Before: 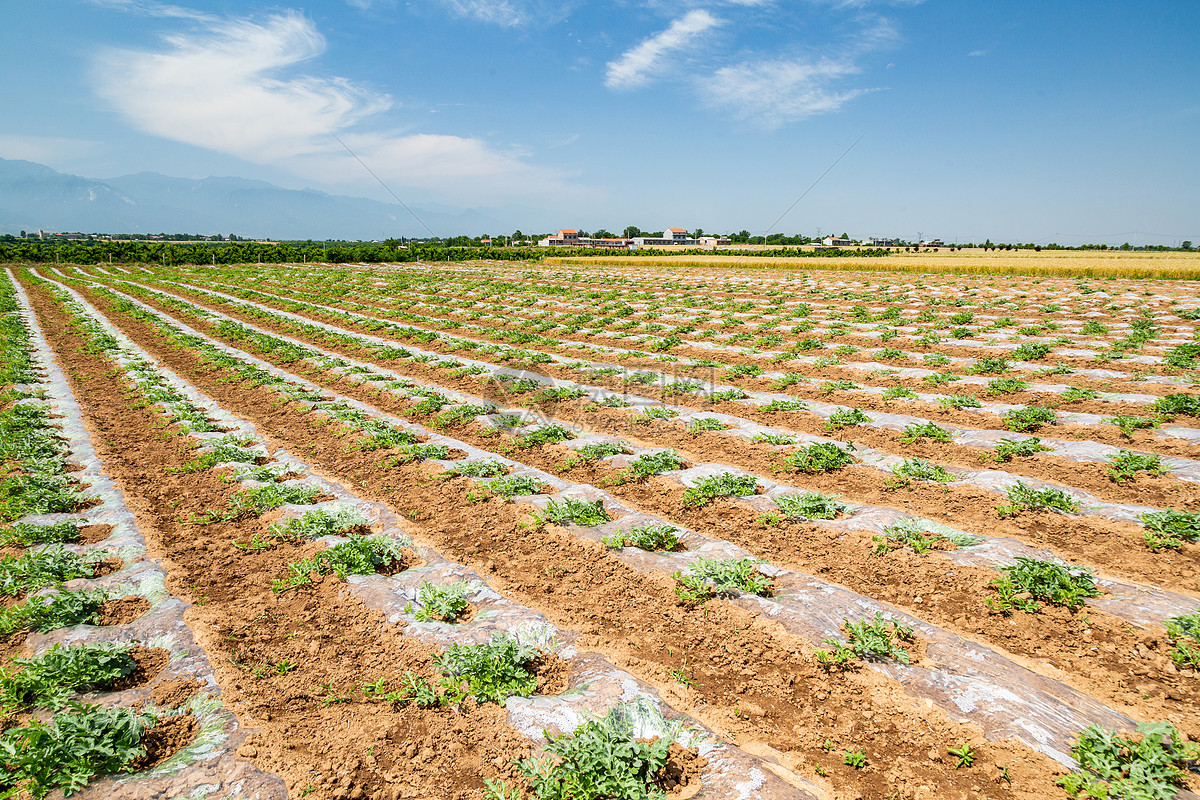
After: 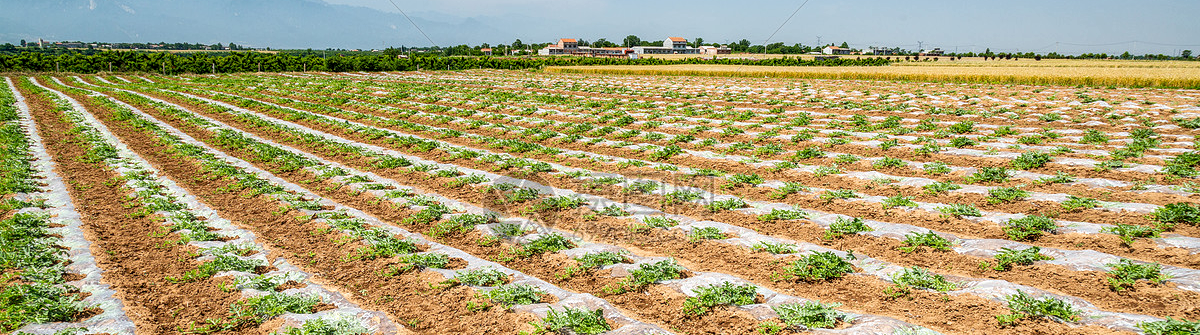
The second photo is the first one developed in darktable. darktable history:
local contrast: on, module defaults
crop and rotate: top 23.955%, bottom 34.166%
